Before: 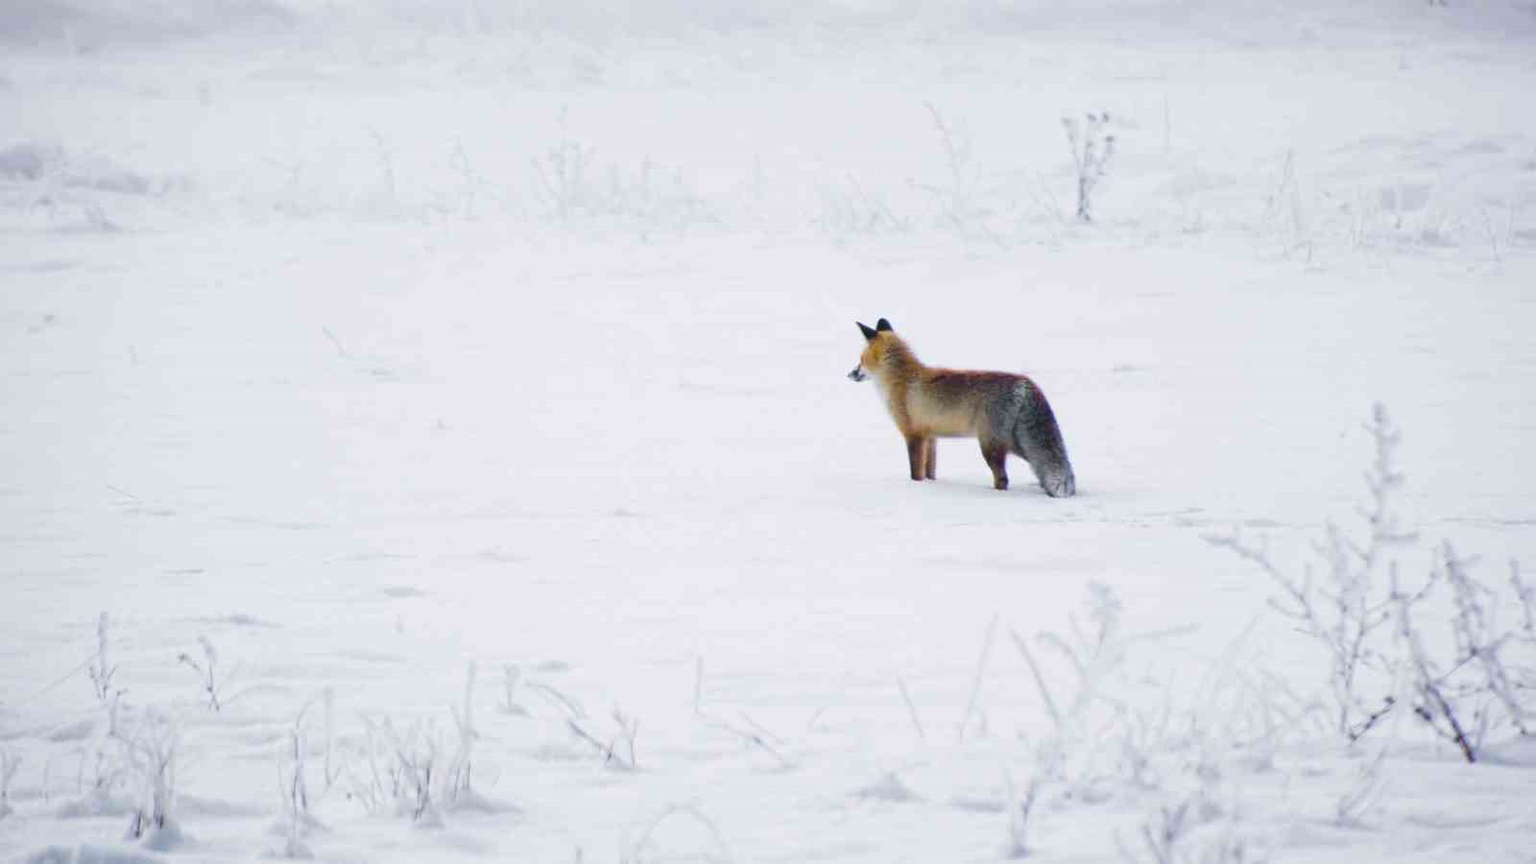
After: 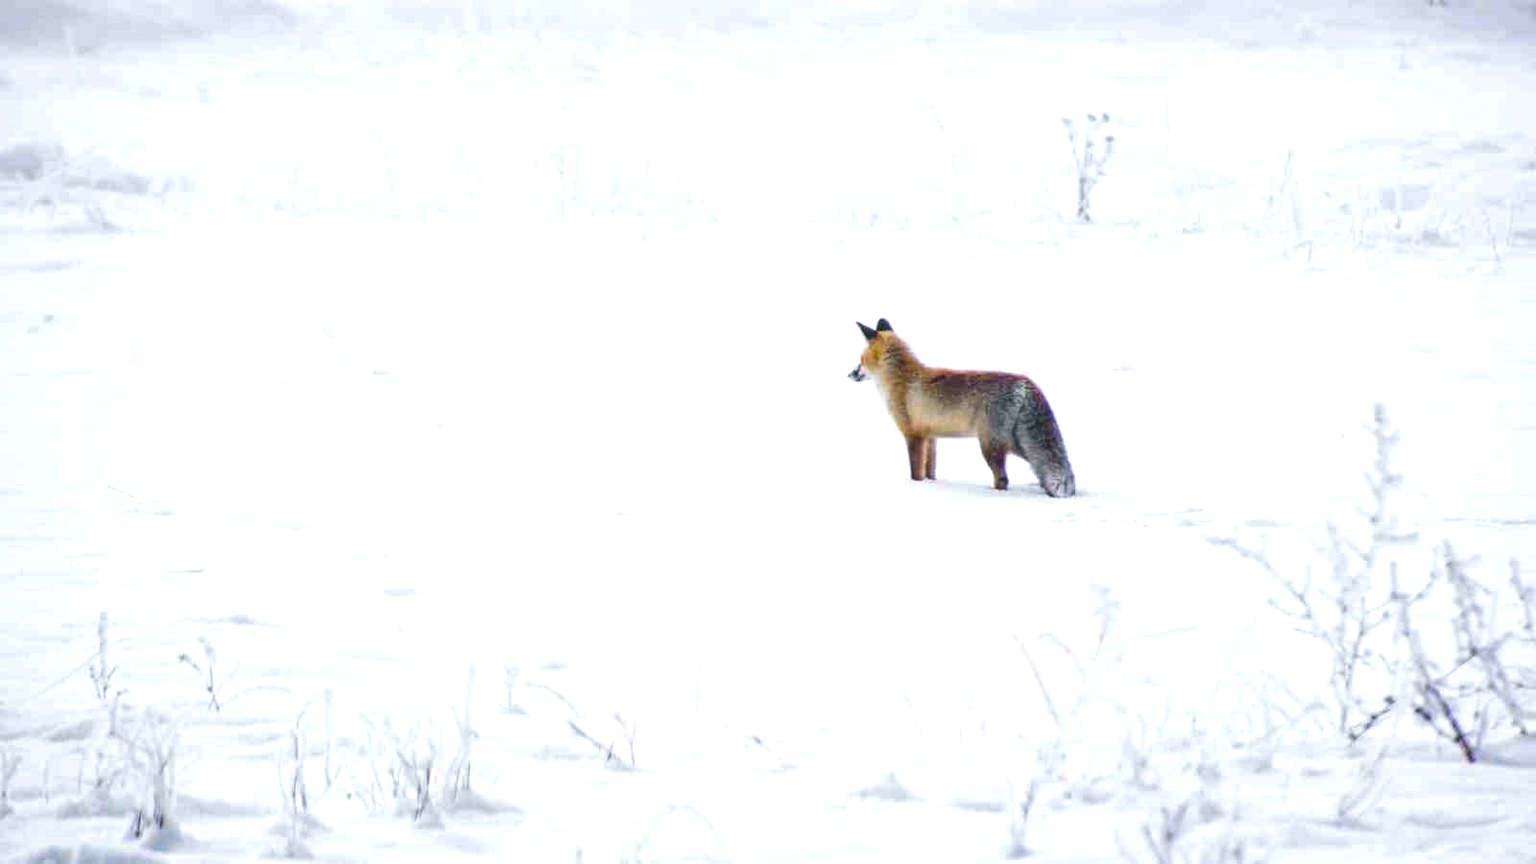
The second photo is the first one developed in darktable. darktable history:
exposure: black level correction 0.001, exposure 0.499 EV, compensate highlight preservation false
local contrast: detail 130%
